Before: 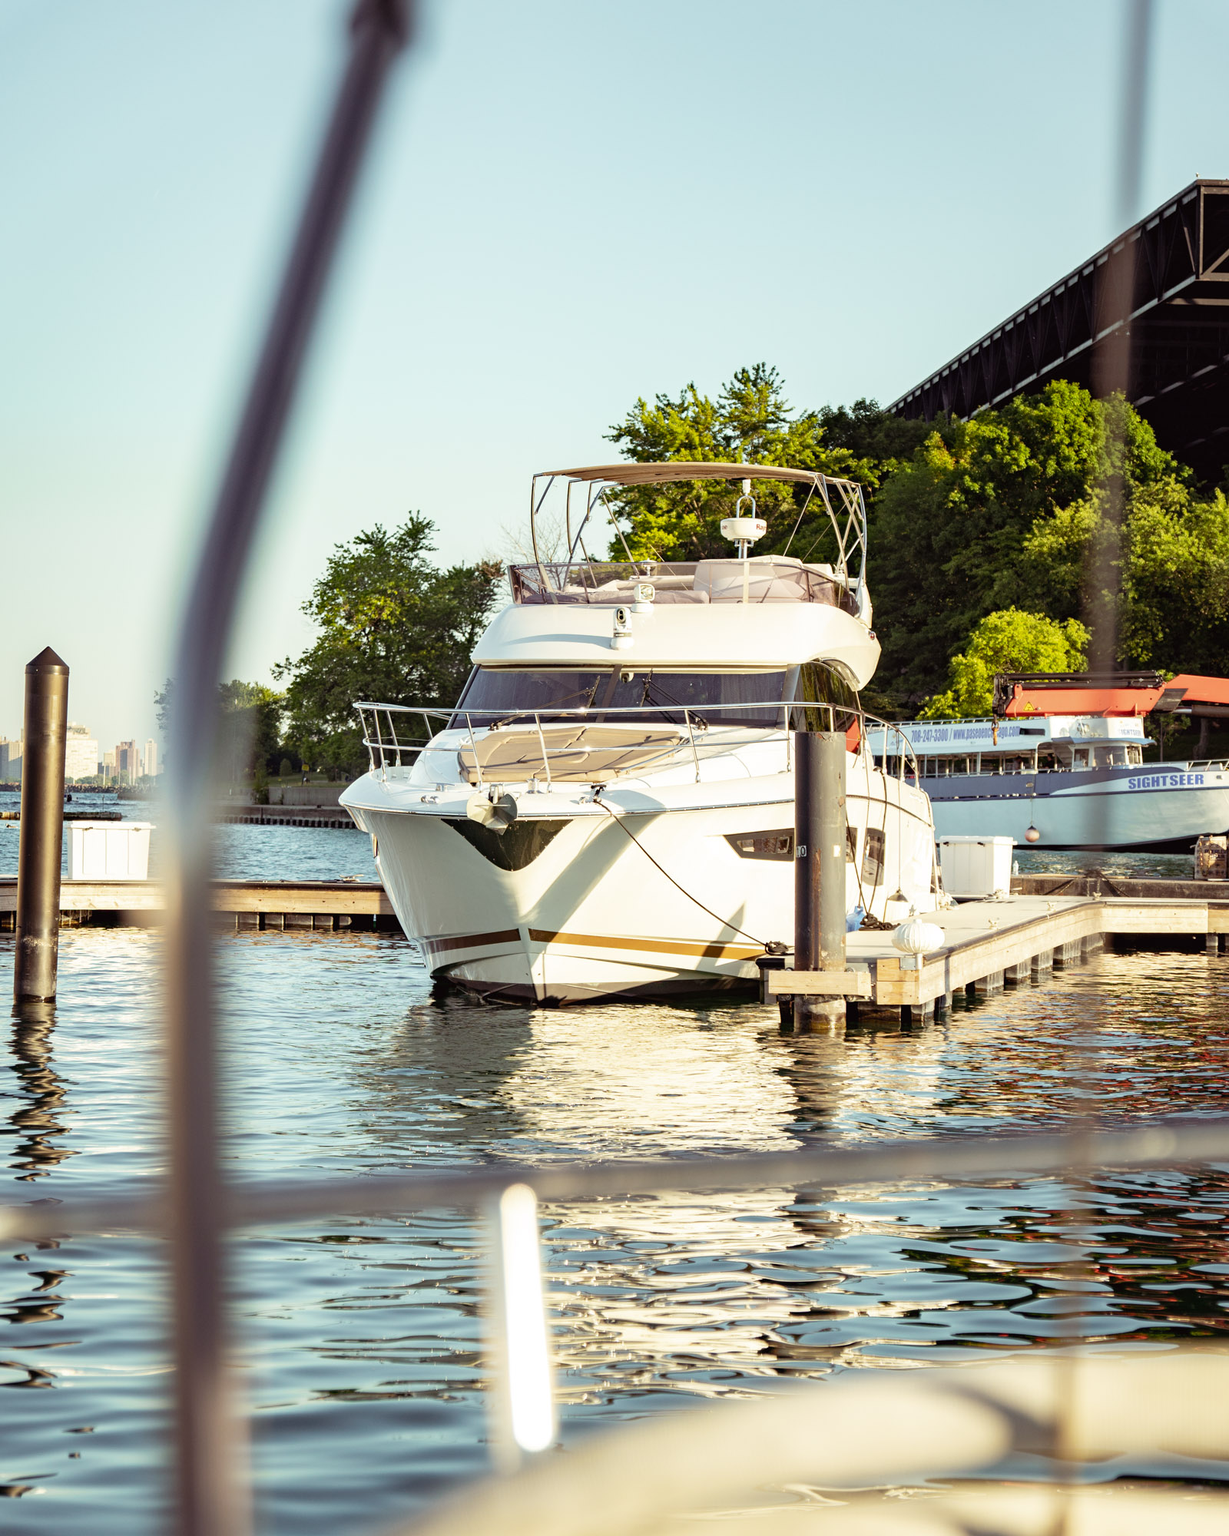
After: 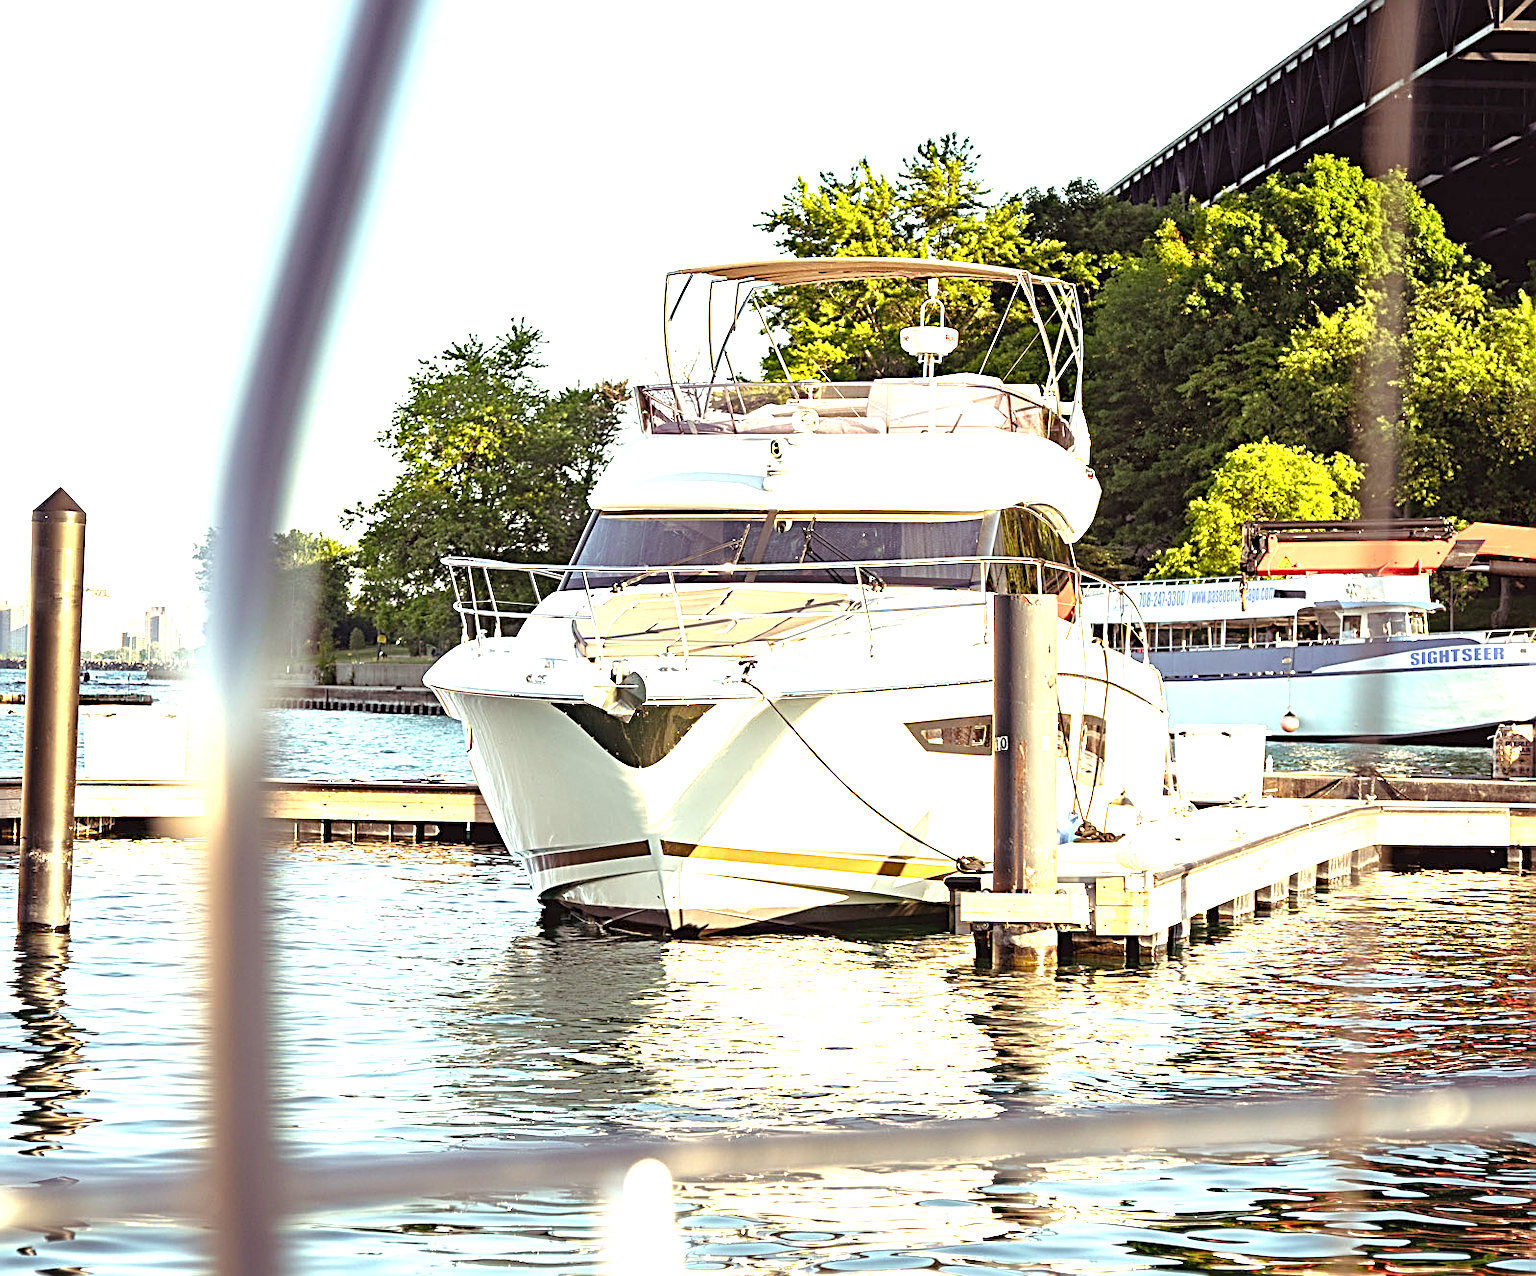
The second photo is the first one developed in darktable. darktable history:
shadows and highlights: shadows 25, highlights -25
crop: top 16.727%, bottom 16.727%
exposure: black level correction 0, exposure 1.2 EV, compensate exposure bias true, compensate highlight preservation false
sharpen: radius 2.676, amount 0.669
